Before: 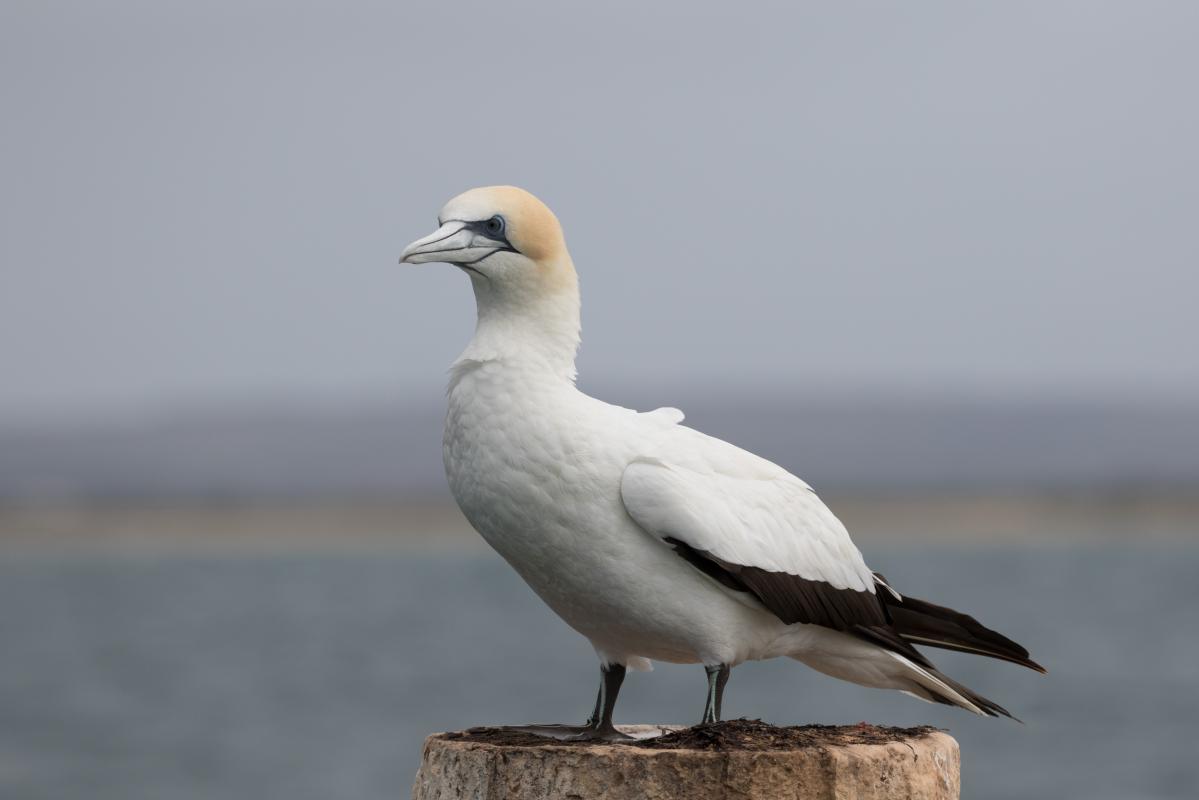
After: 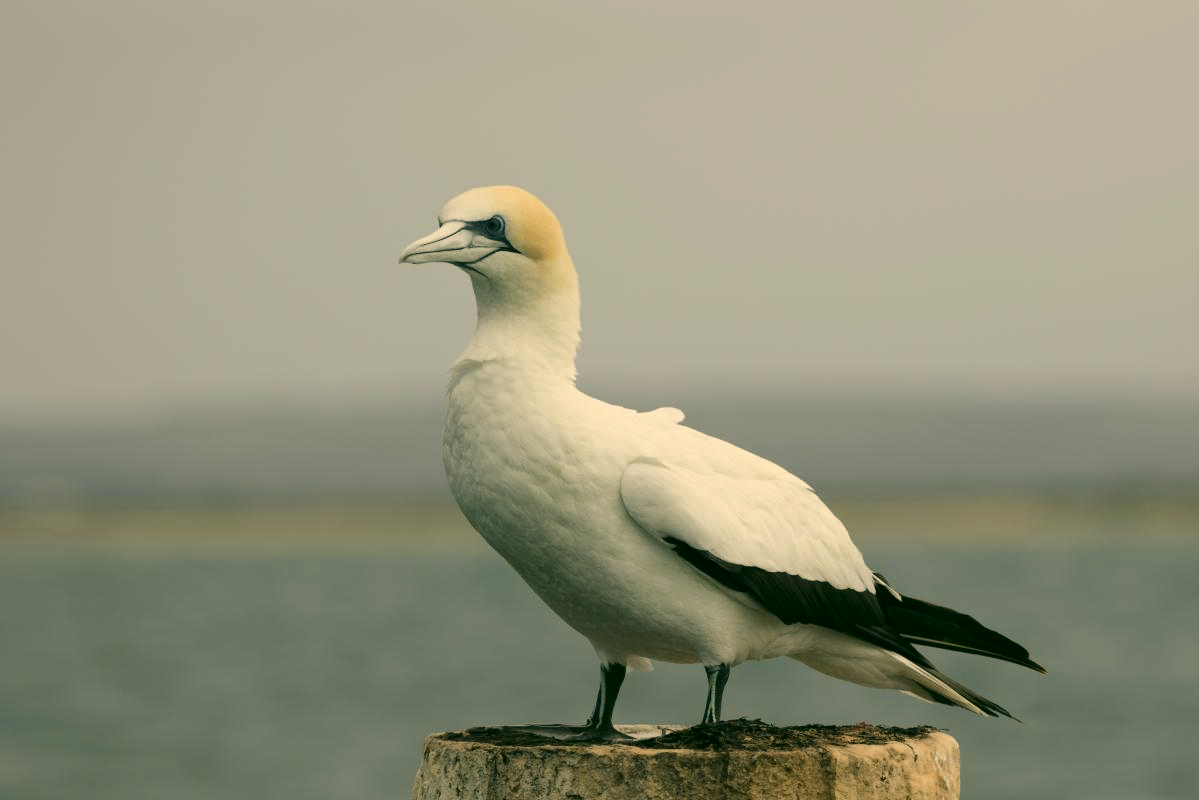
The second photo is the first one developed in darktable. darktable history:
tone curve: curves: ch0 [(0, 0) (0.08, 0.056) (0.4, 0.4) (0.6, 0.612) (0.92, 0.924) (1, 1)], color space Lab, linked channels, preserve colors none
color correction: highlights a* 5.3, highlights b* 24.26, shadows a* -15.58, shadows b* 4.02
